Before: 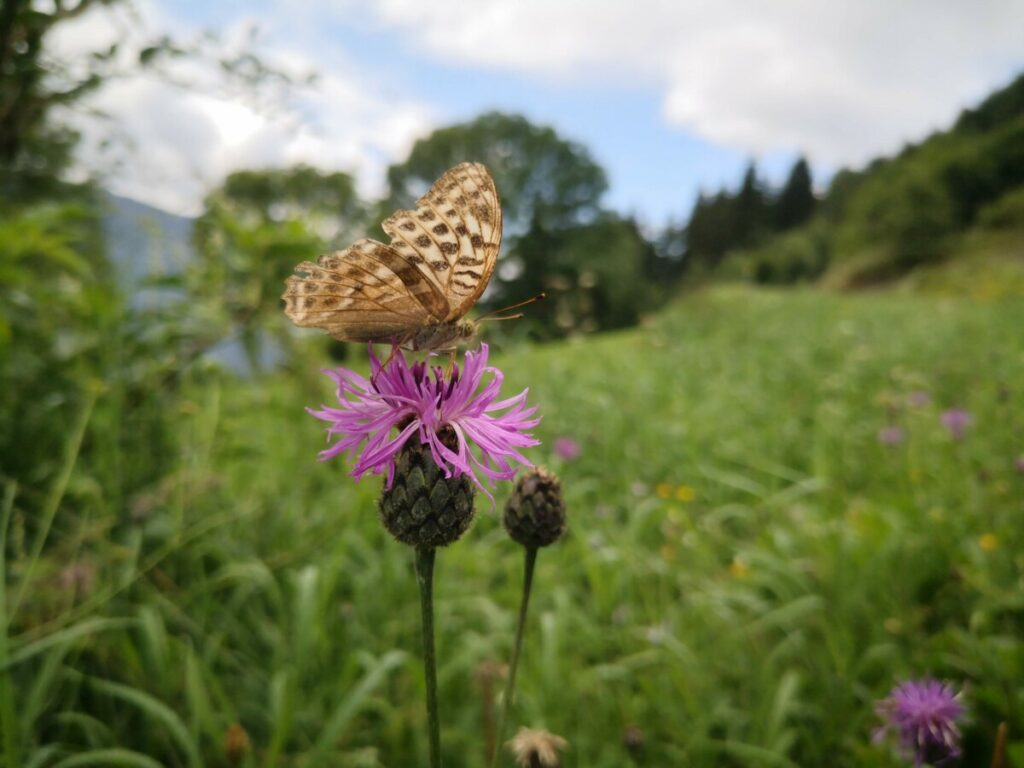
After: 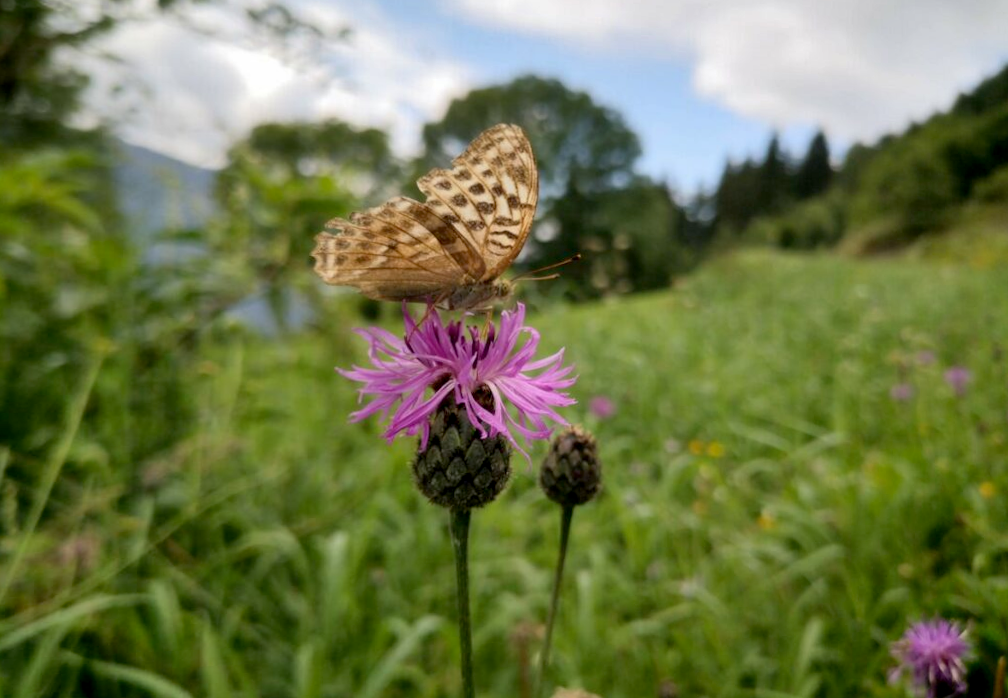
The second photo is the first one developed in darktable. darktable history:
rotate and perspective: rotation -0.013°, lens shift (vertical) -0.027, lens shift (horizontal) 0.178, crop left 0.016, crop right 0.989, crop top 0.082, crop bottom 0.918
shadows and highlights: soften with gaussian
exposure: black level correction 0.007, compensate highlight preservation false
